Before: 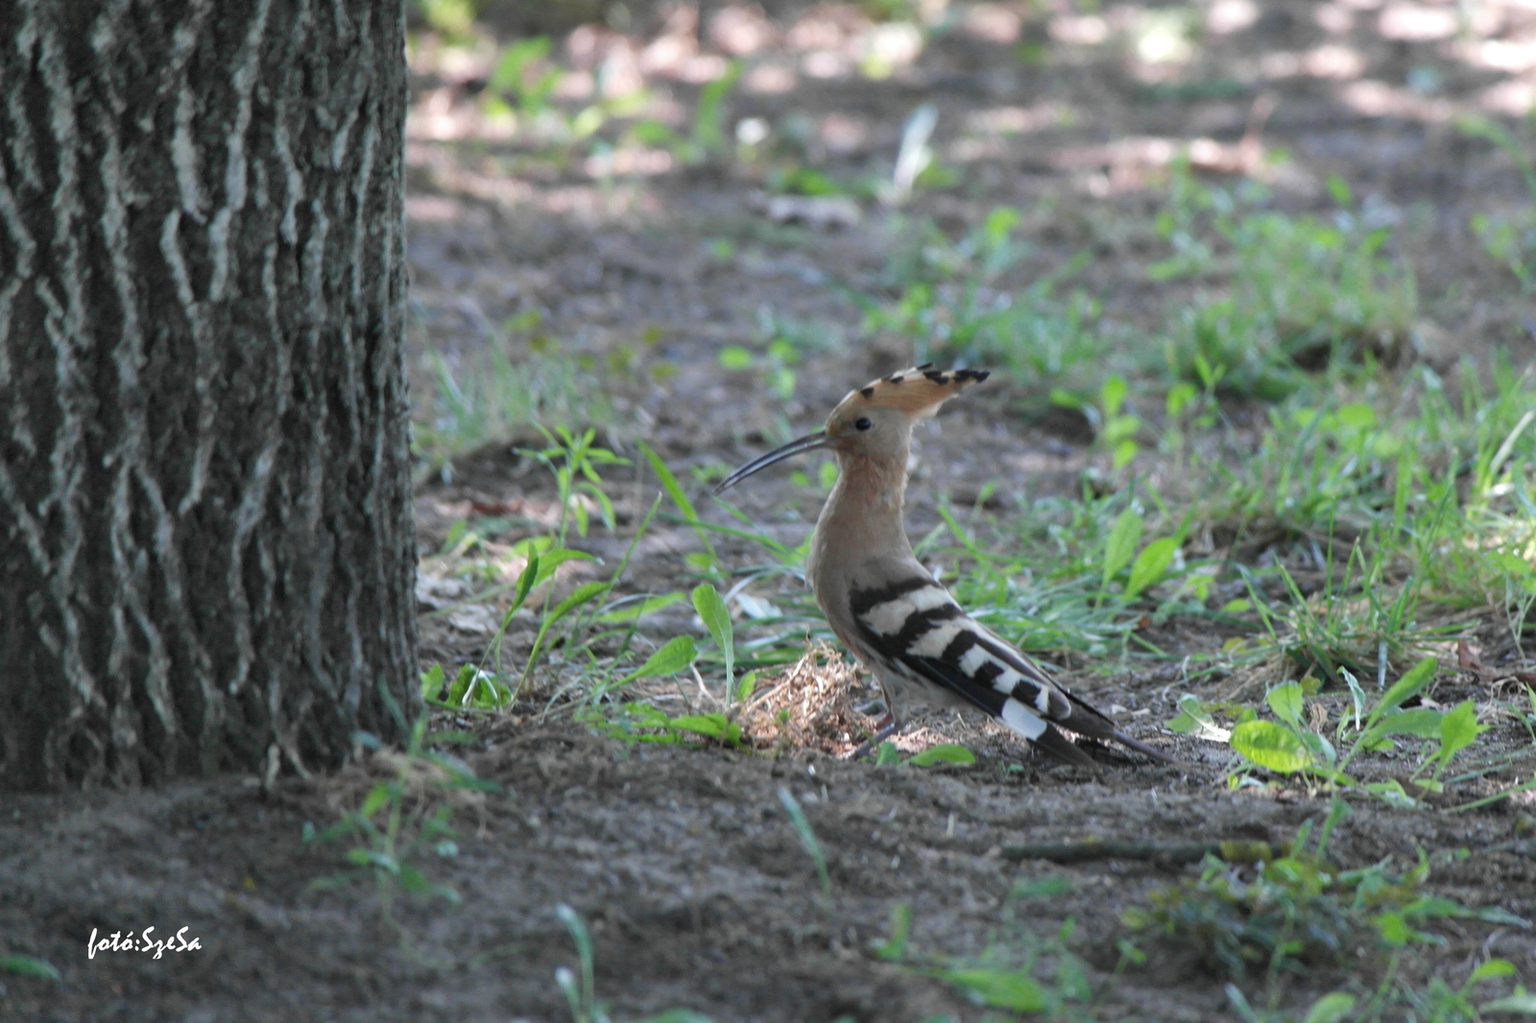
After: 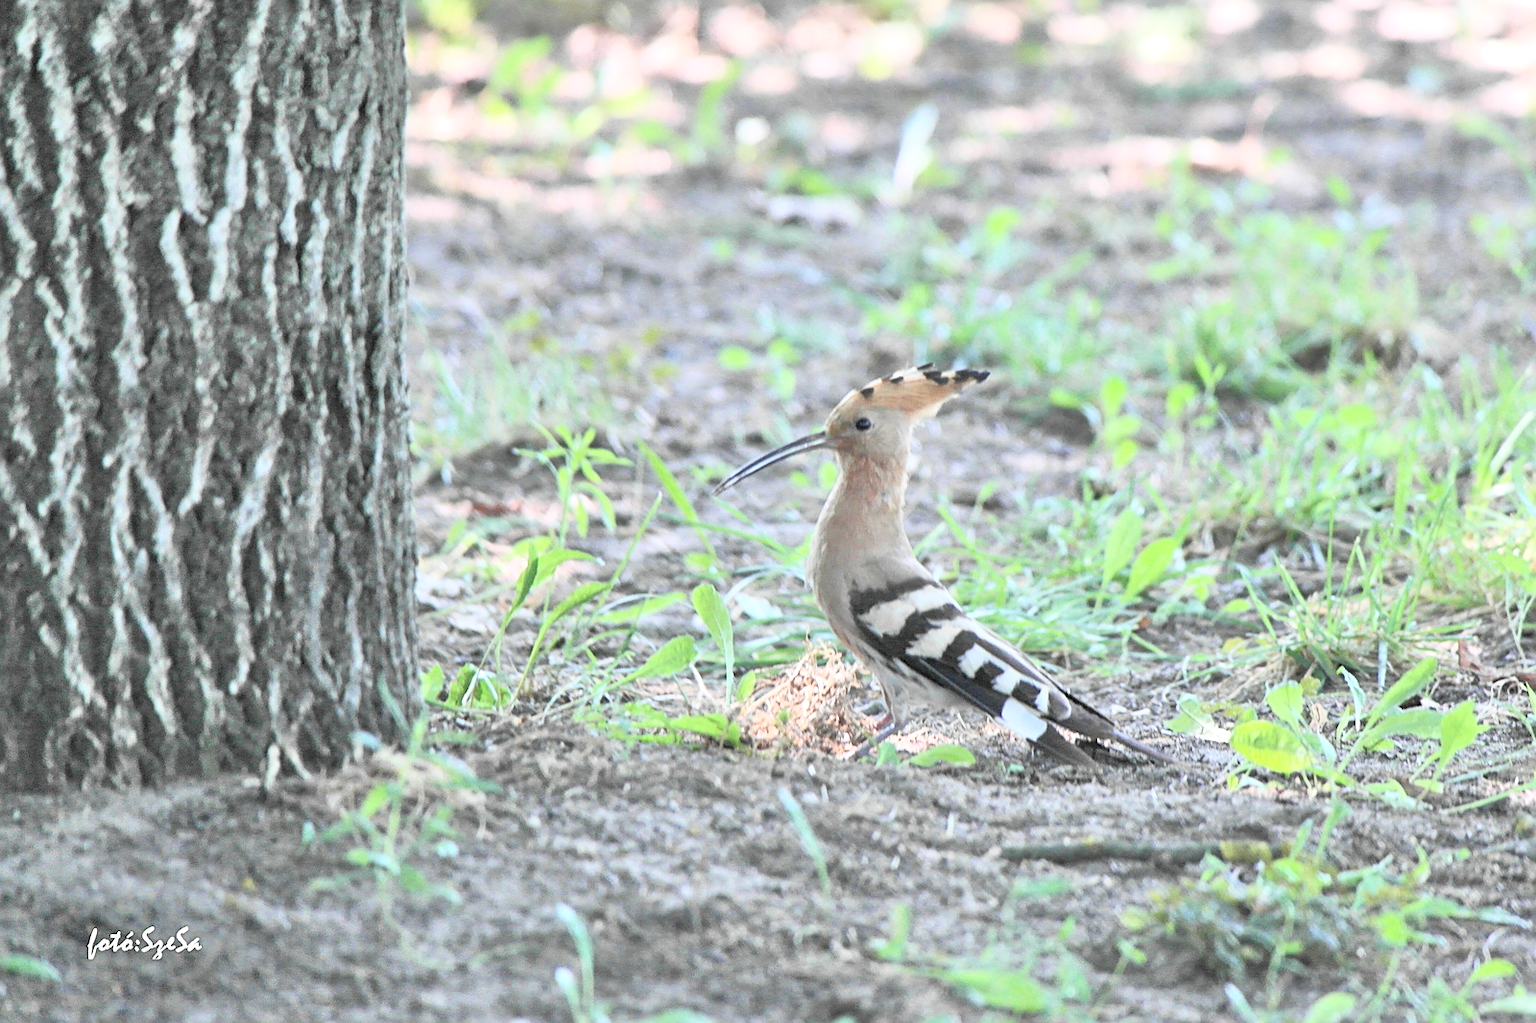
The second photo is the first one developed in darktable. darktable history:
contrast brightness saturation: contrast 0.395, brightness 0.516
sharpen: on, module defaults
tone equalizer: -7 EV 0.147 EV, -6 EV 0.576 EV, -5 EV 1.13 EV, -4 EV 1.31 EV, -3 EV 1.16 EV, -2 EV 0.6 EV, -1 EV 0.164 EV
